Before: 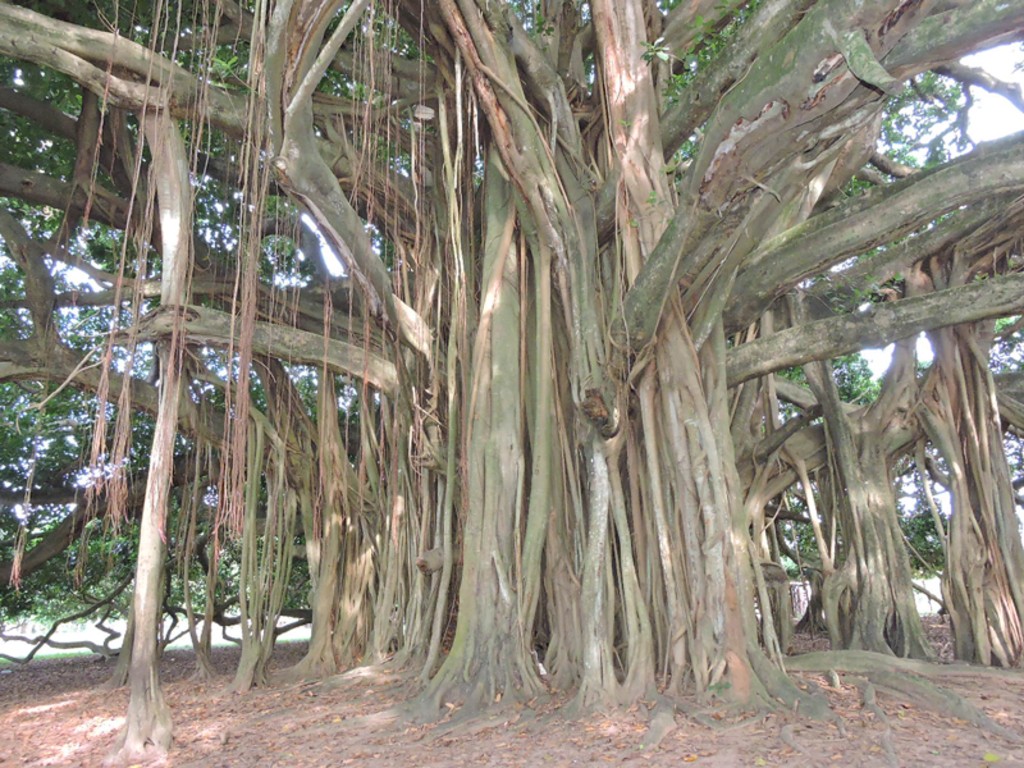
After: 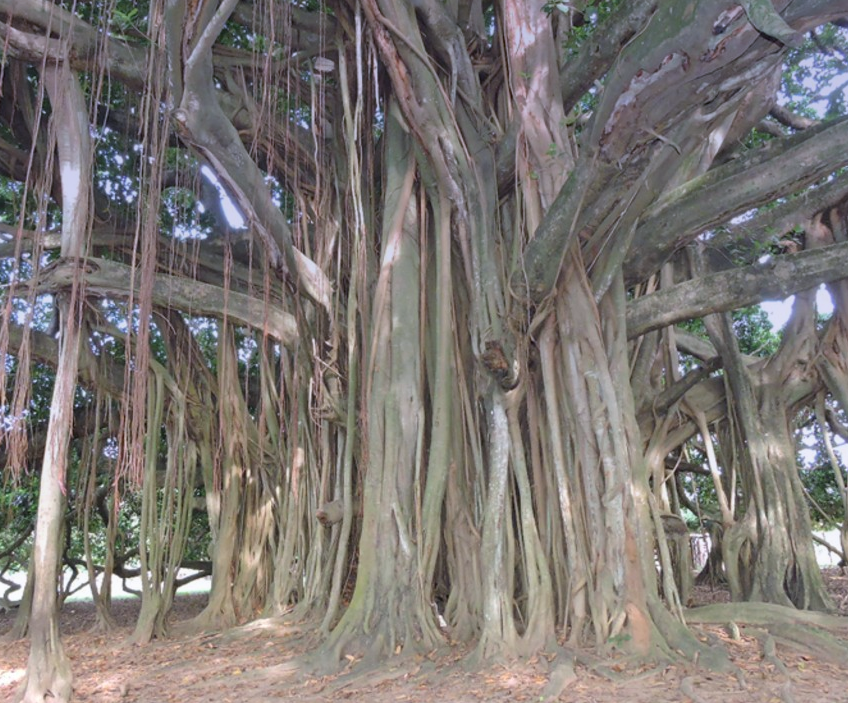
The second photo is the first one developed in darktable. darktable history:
crop: left 9.807%, top 6.259%, right 7.334%, bottom 2.177%
graduated density: hue 238.83°, saturation 50%
